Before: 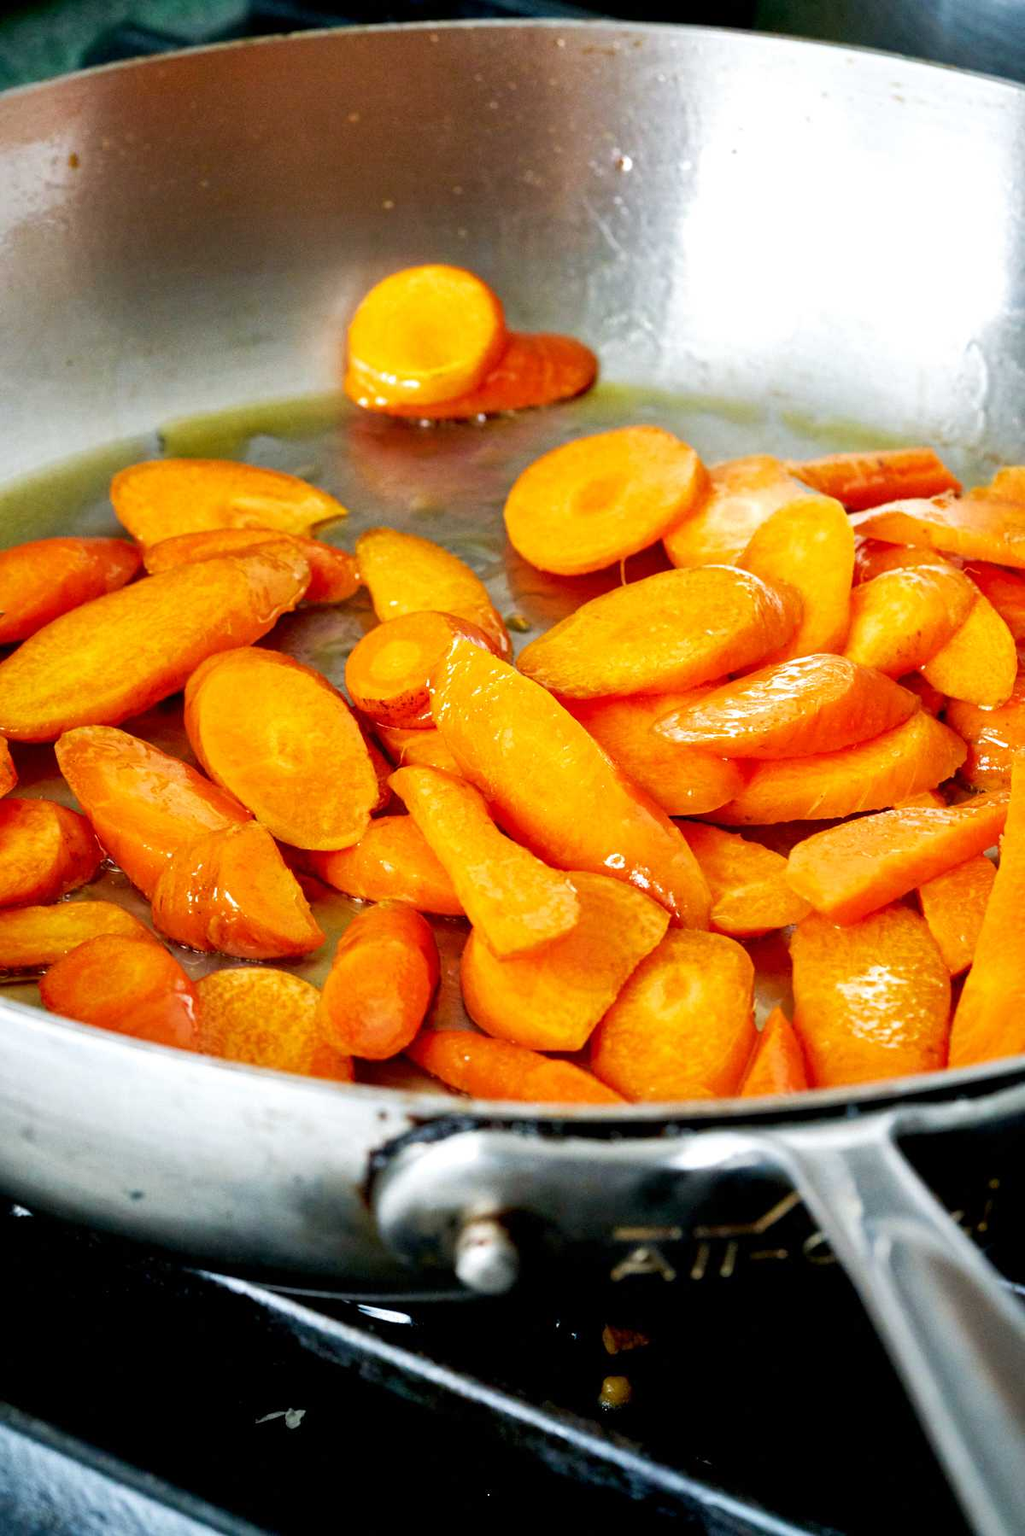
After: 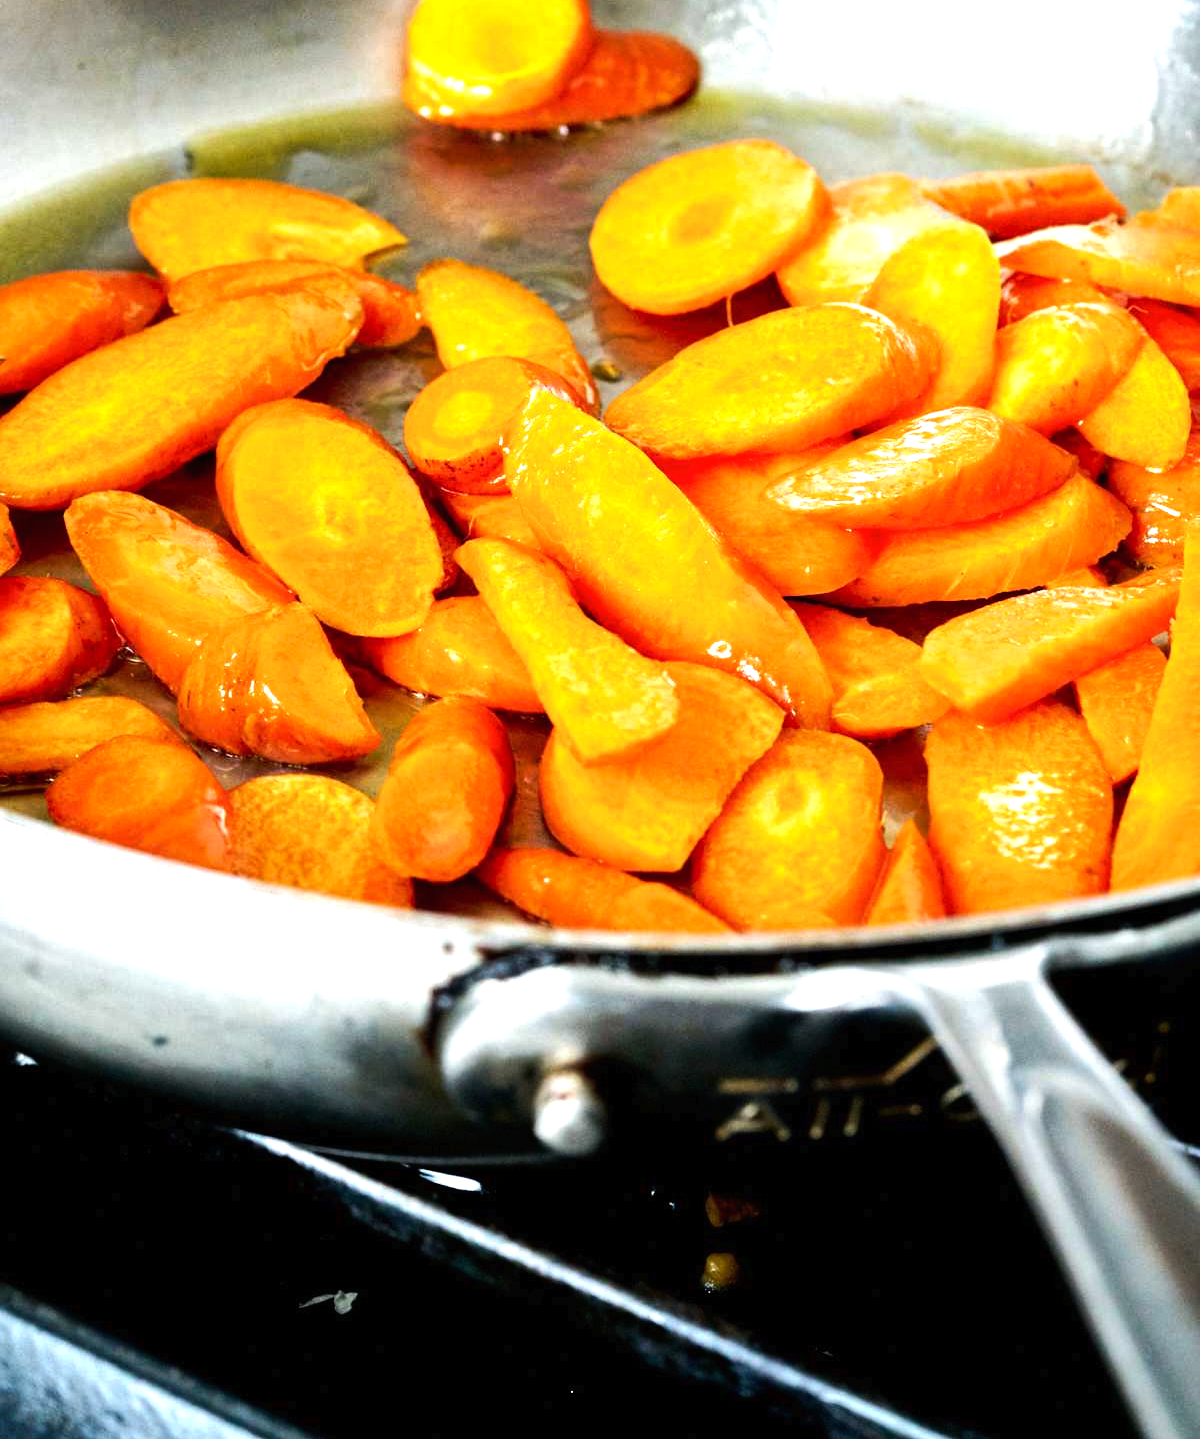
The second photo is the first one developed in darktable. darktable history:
crop and rotate: top 19.998%
tone equalizer: -8 EV -0.75 EV, -7 EV -0.7 EV, -6 EV -0.6 EV, -5 EV -0.4 EV, -3 EV 0.4 EV, -2 EV 0.6 EV, -1 EV 0.7 EV, +0 EV 0.75 EV, edges refinement/feathering 500, mask exposure compensation -1.57 EV, preserve details no
tone curve: curves: ch0 [(0, 0) (0.003, 0.012) (0.011, 0.015) (0.025, 0.027) (0.044, 0.045) (0.069, 0.064) (0.1, 0.093) (0.136, 0.133) (0.177, 0.177) (0.224, 0.221) (0.277, 0.272) (0.335, 0.342) (0.399, 0.398) (0.468, 0.462) (0.543, 0.547) (0.623, 0.624) (0.709, 0.711) (0.801, 0.792) (0.898, 0.889) (1, 1)], preserve colors none
